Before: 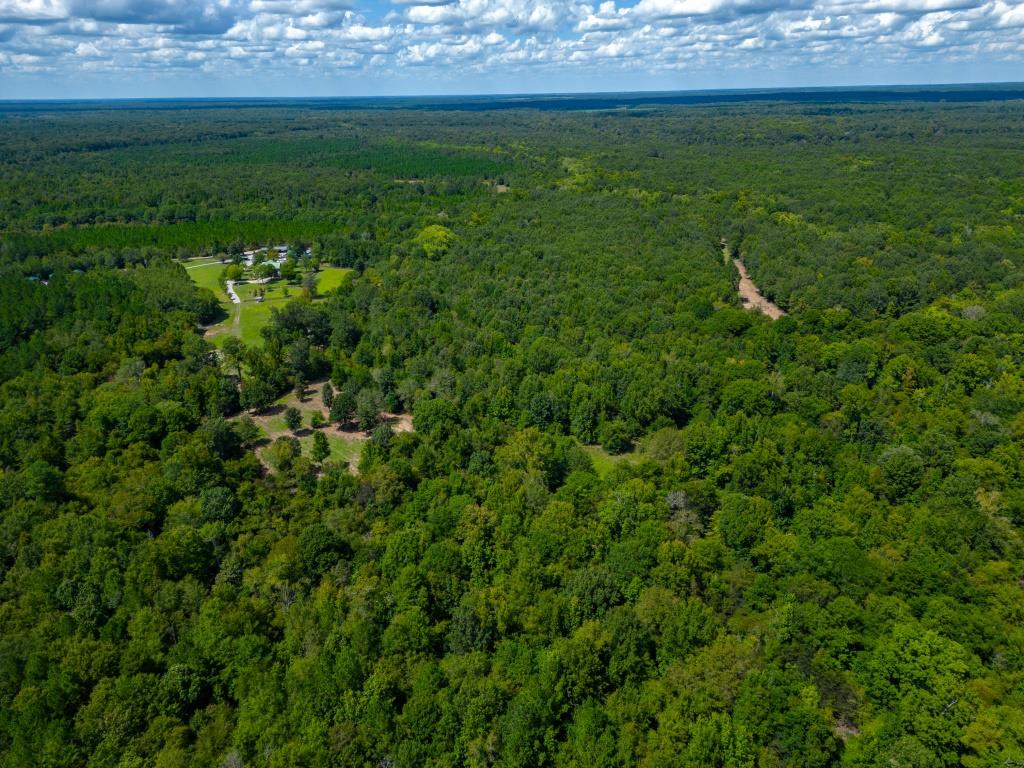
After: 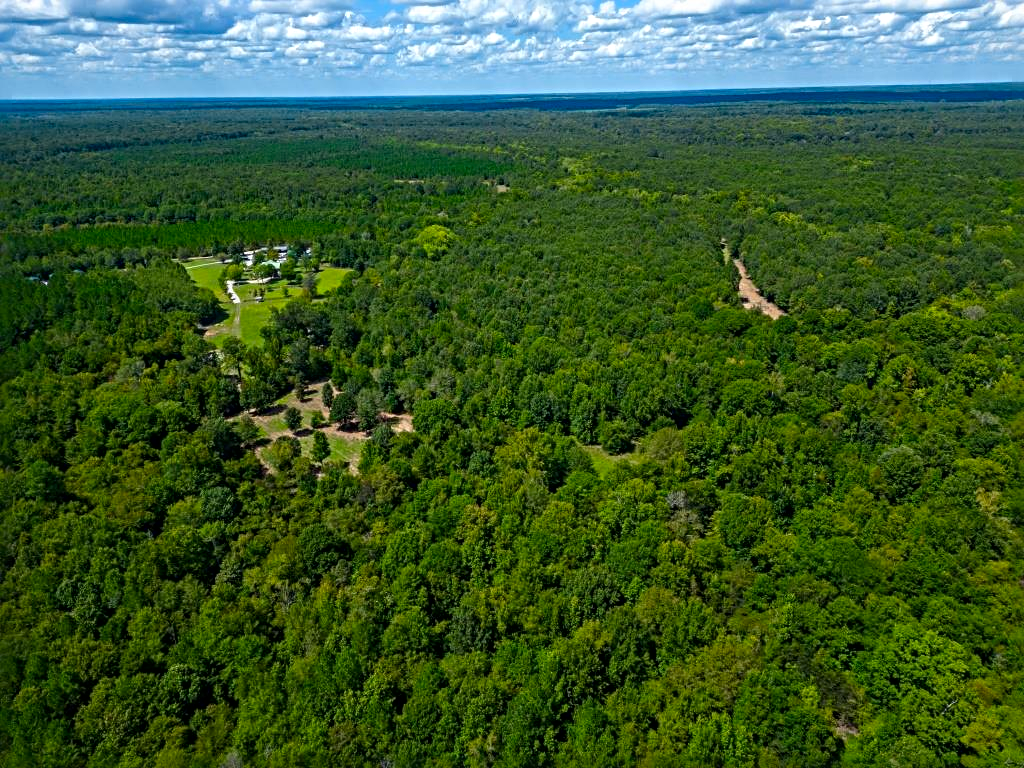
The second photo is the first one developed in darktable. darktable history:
bloom: size 9%, threshold 100%, strength 7%
contrast brightness saturation: contrast 0.08, saturation 0.2
sharpen: radius 4.883
